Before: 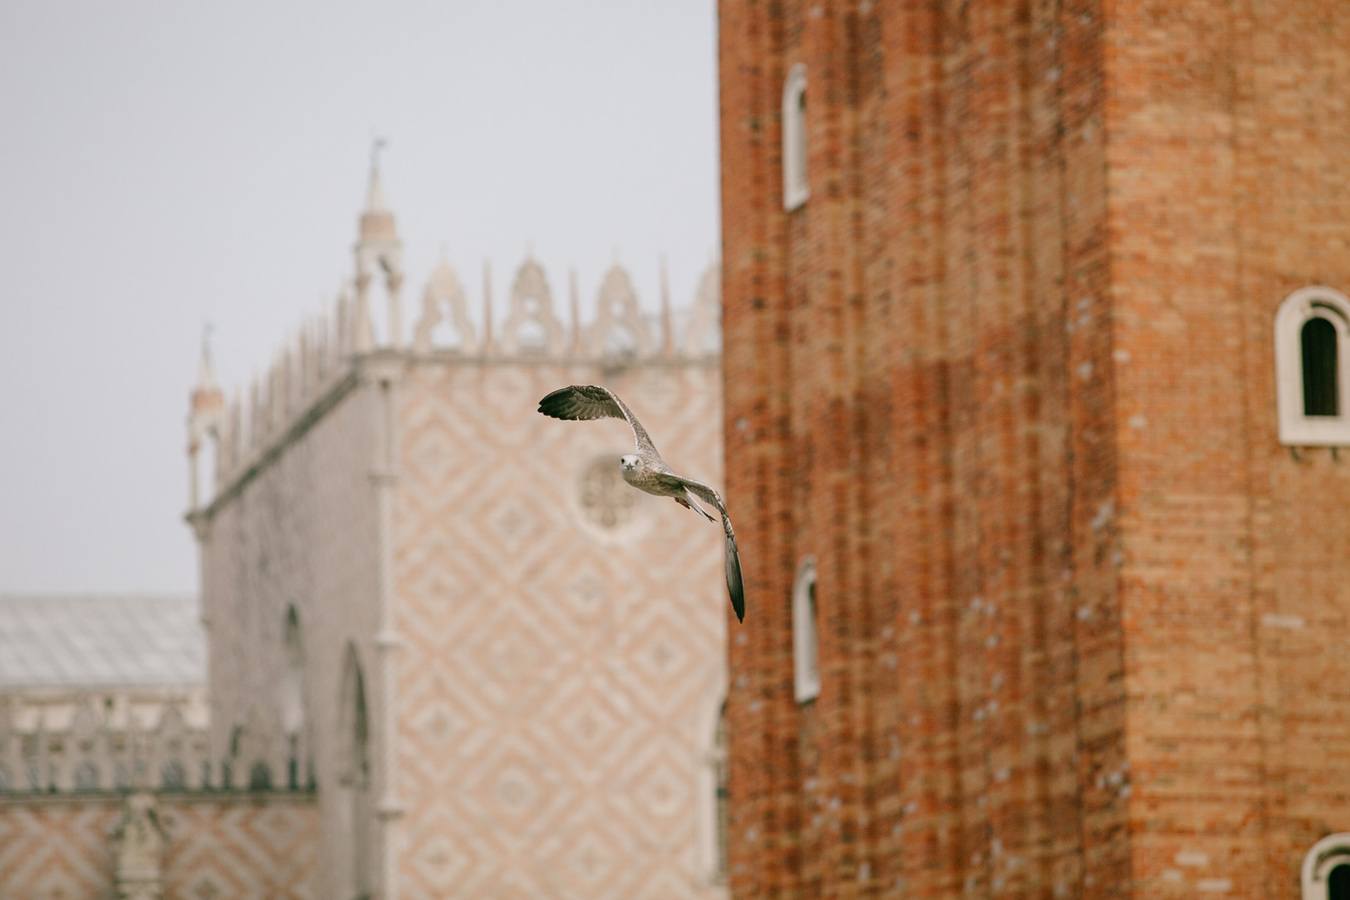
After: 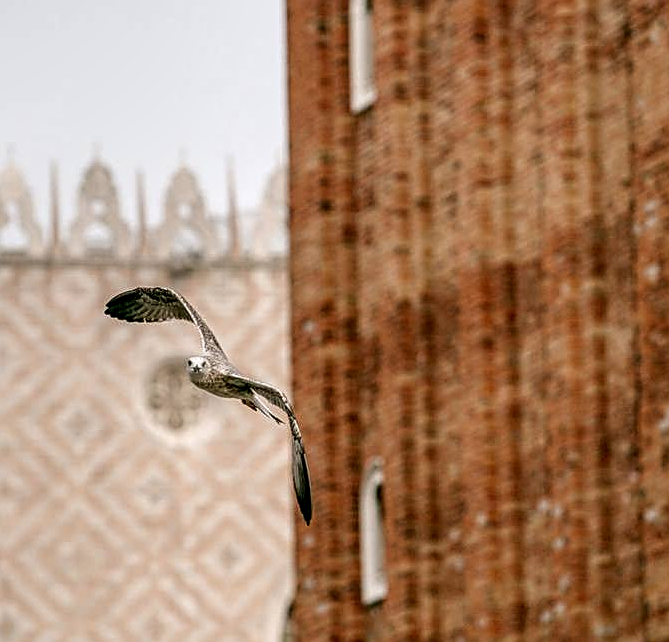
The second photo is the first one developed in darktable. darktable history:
local contrast: highlights 19%, detail 186%
sharpen: on, module defaults
crop: left 32.075%, top 10.976%, right 18.355%, bottom 17.596%
